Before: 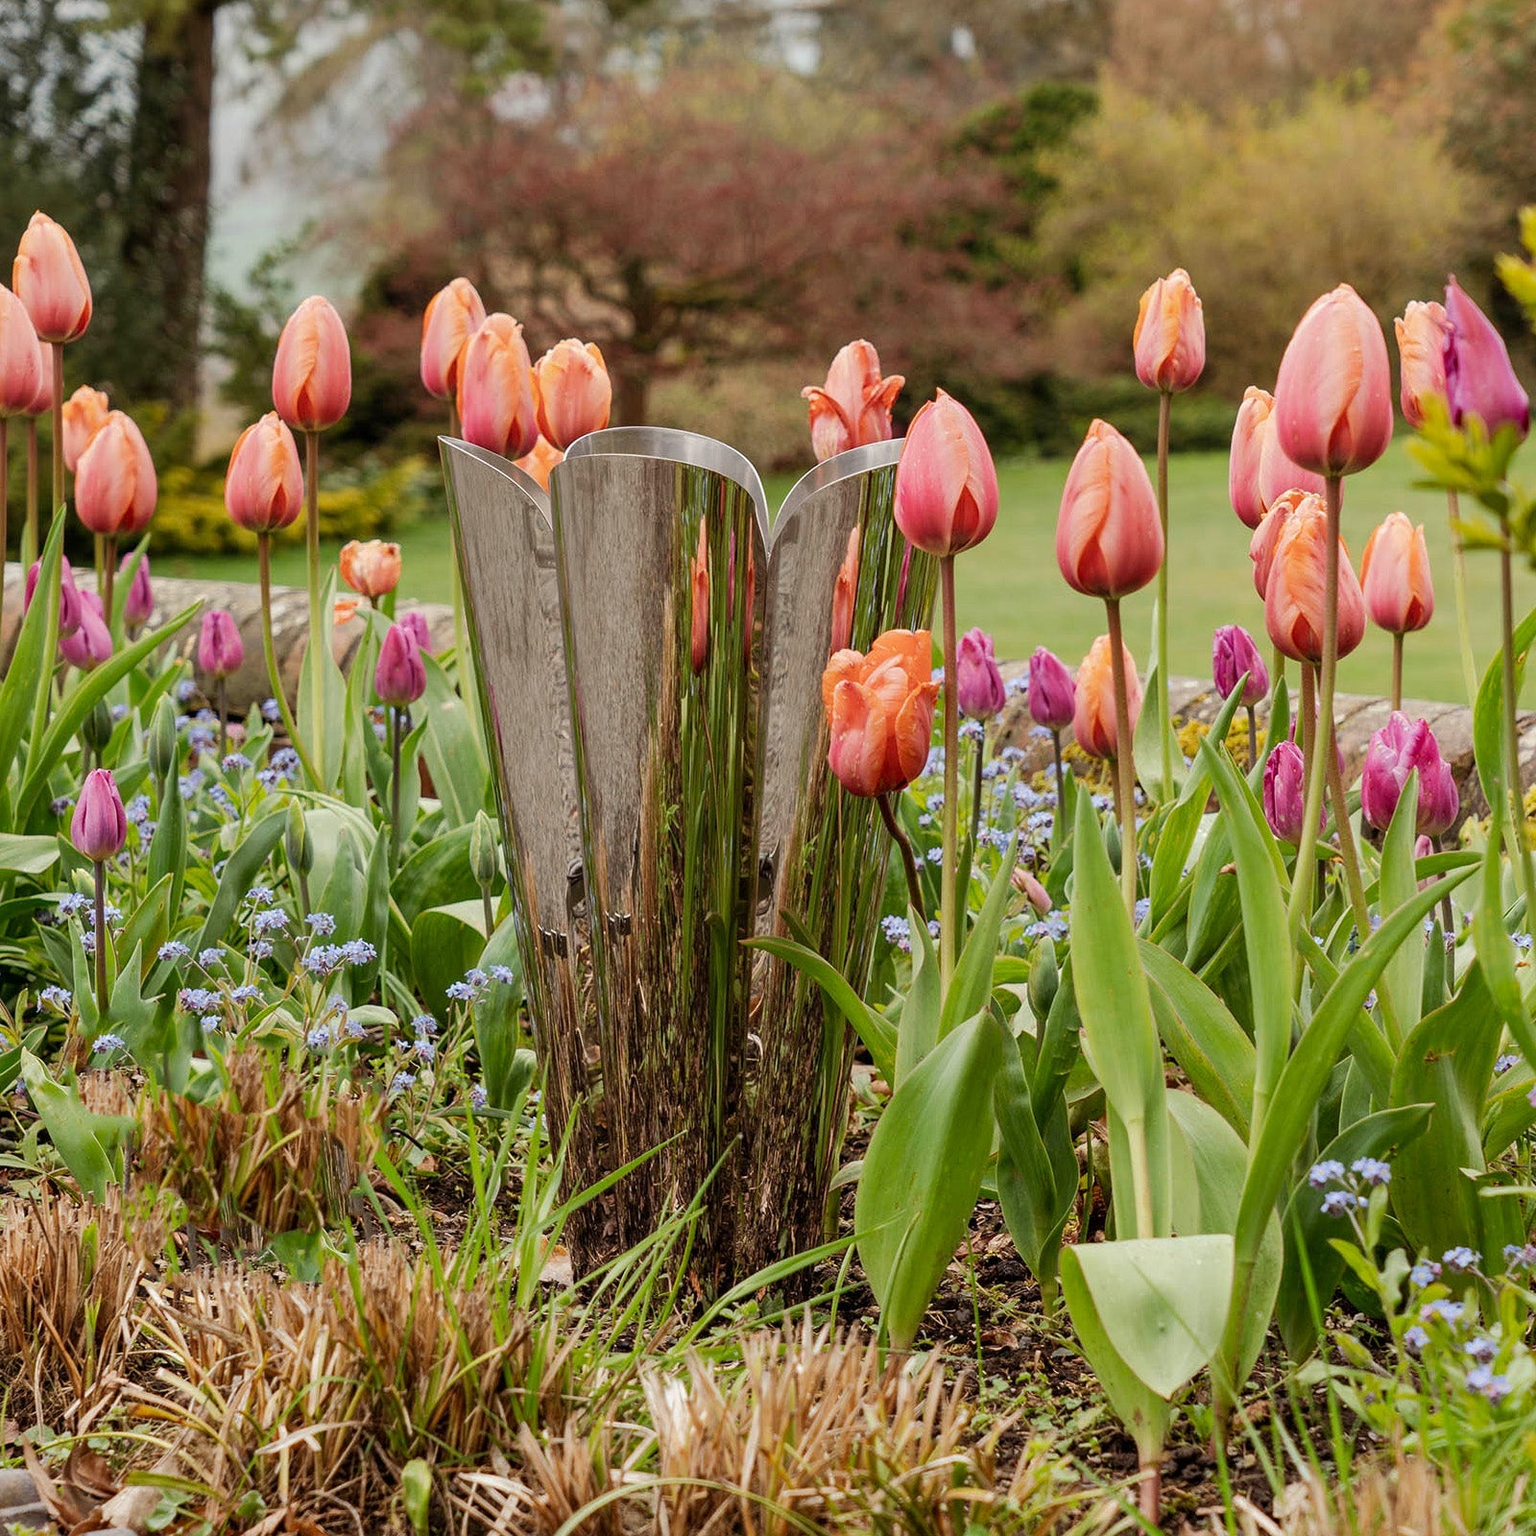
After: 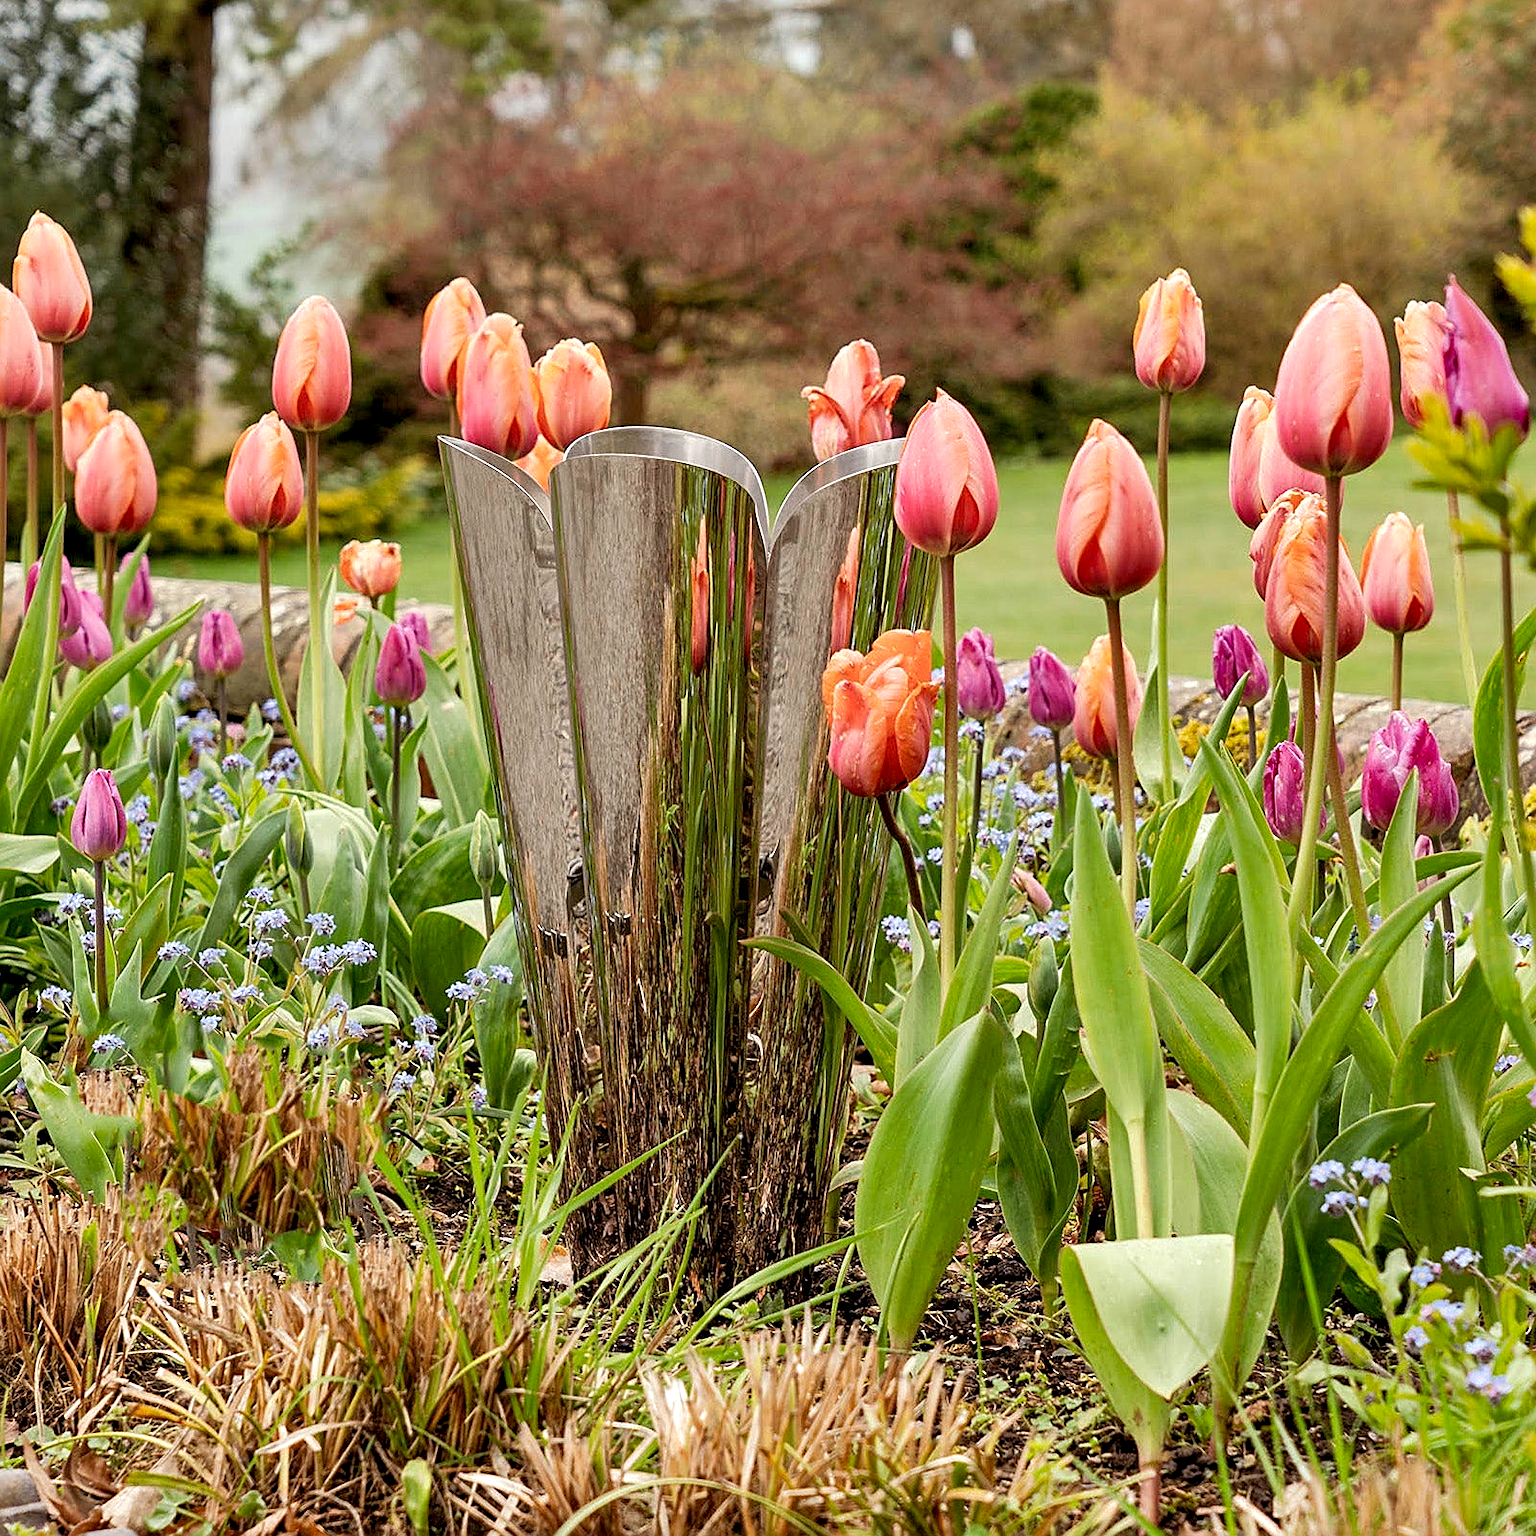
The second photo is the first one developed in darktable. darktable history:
shadows and highlights: shadows 60, highlights -60.23, soften with gaussian
exposure: black level correction 0.005, exposure 0.417 EV, compensate highlight preservation false
sharpen: on, module defaults
